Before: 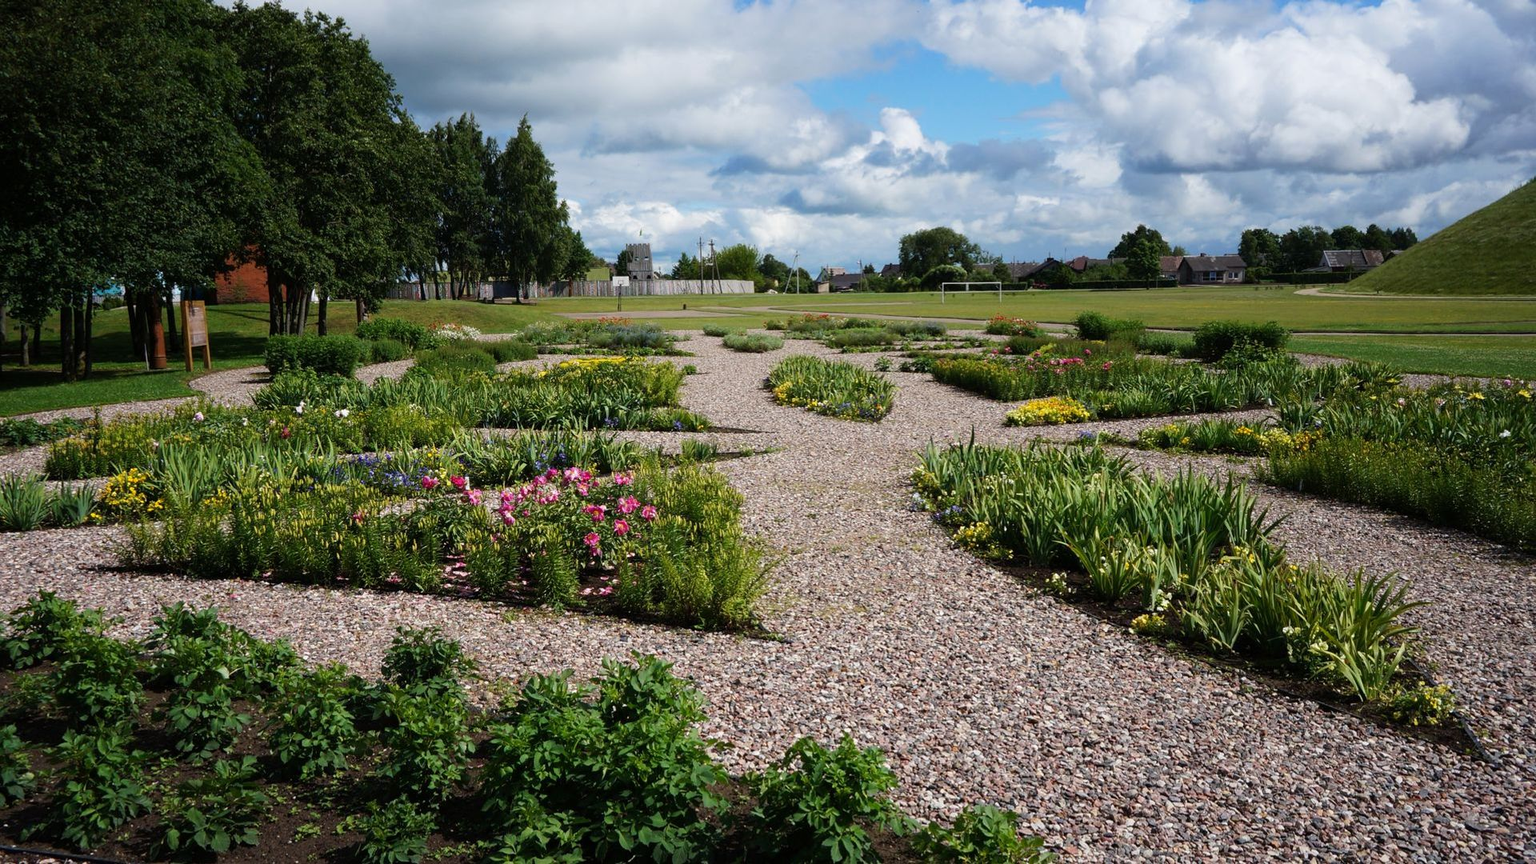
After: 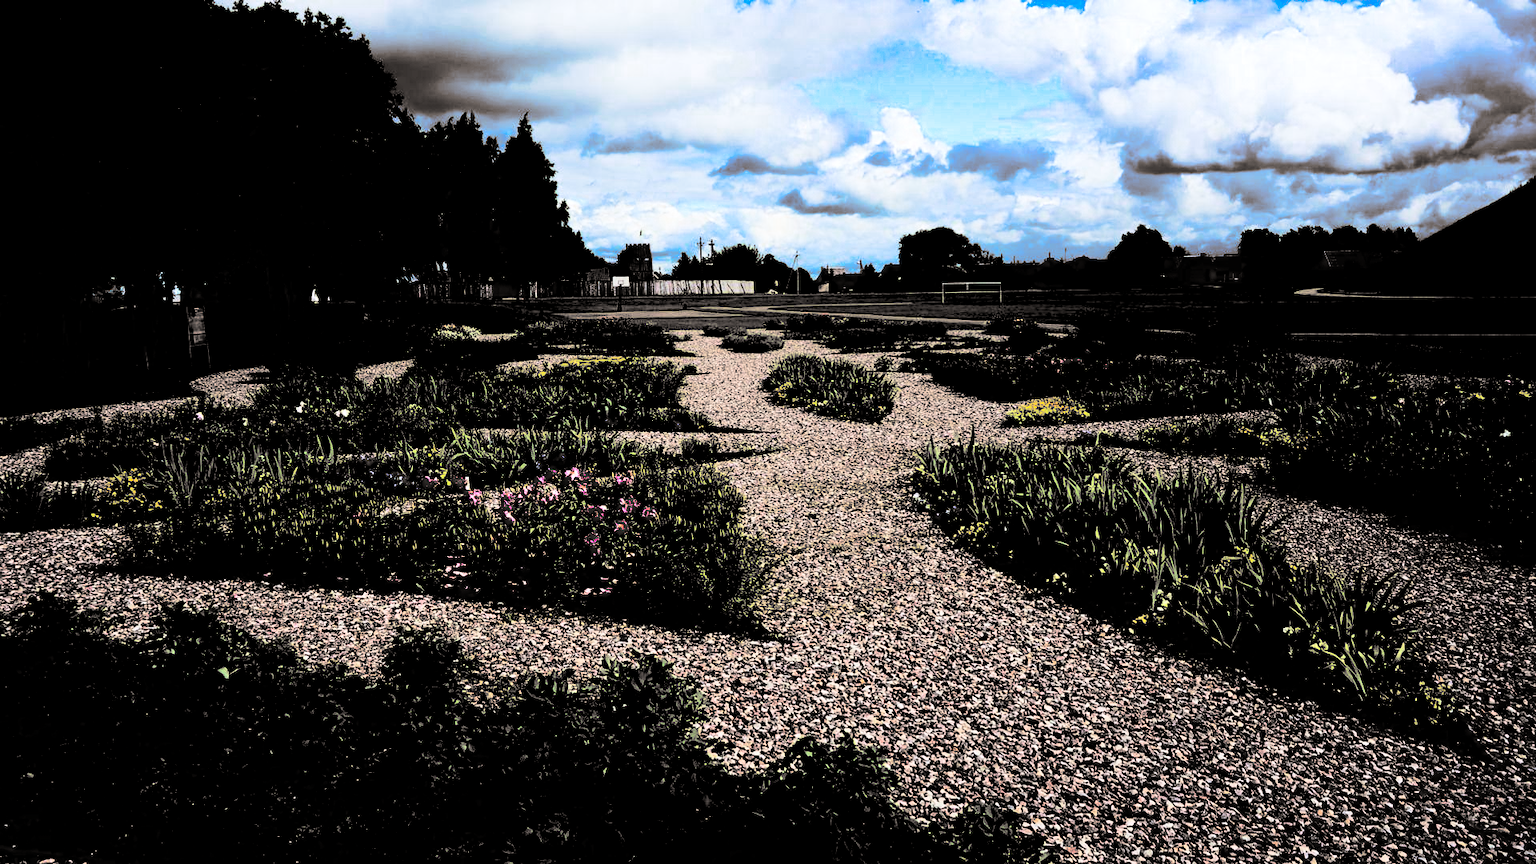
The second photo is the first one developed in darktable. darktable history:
contrast brightness saturation: contrast 0.77, brightness -1, saturation 1
split-toning: shadows › hue 26°, shadows › saturation 0.09, highlights › hue 40°, highlights › saturation 0.18, balance -63, compress 0%
